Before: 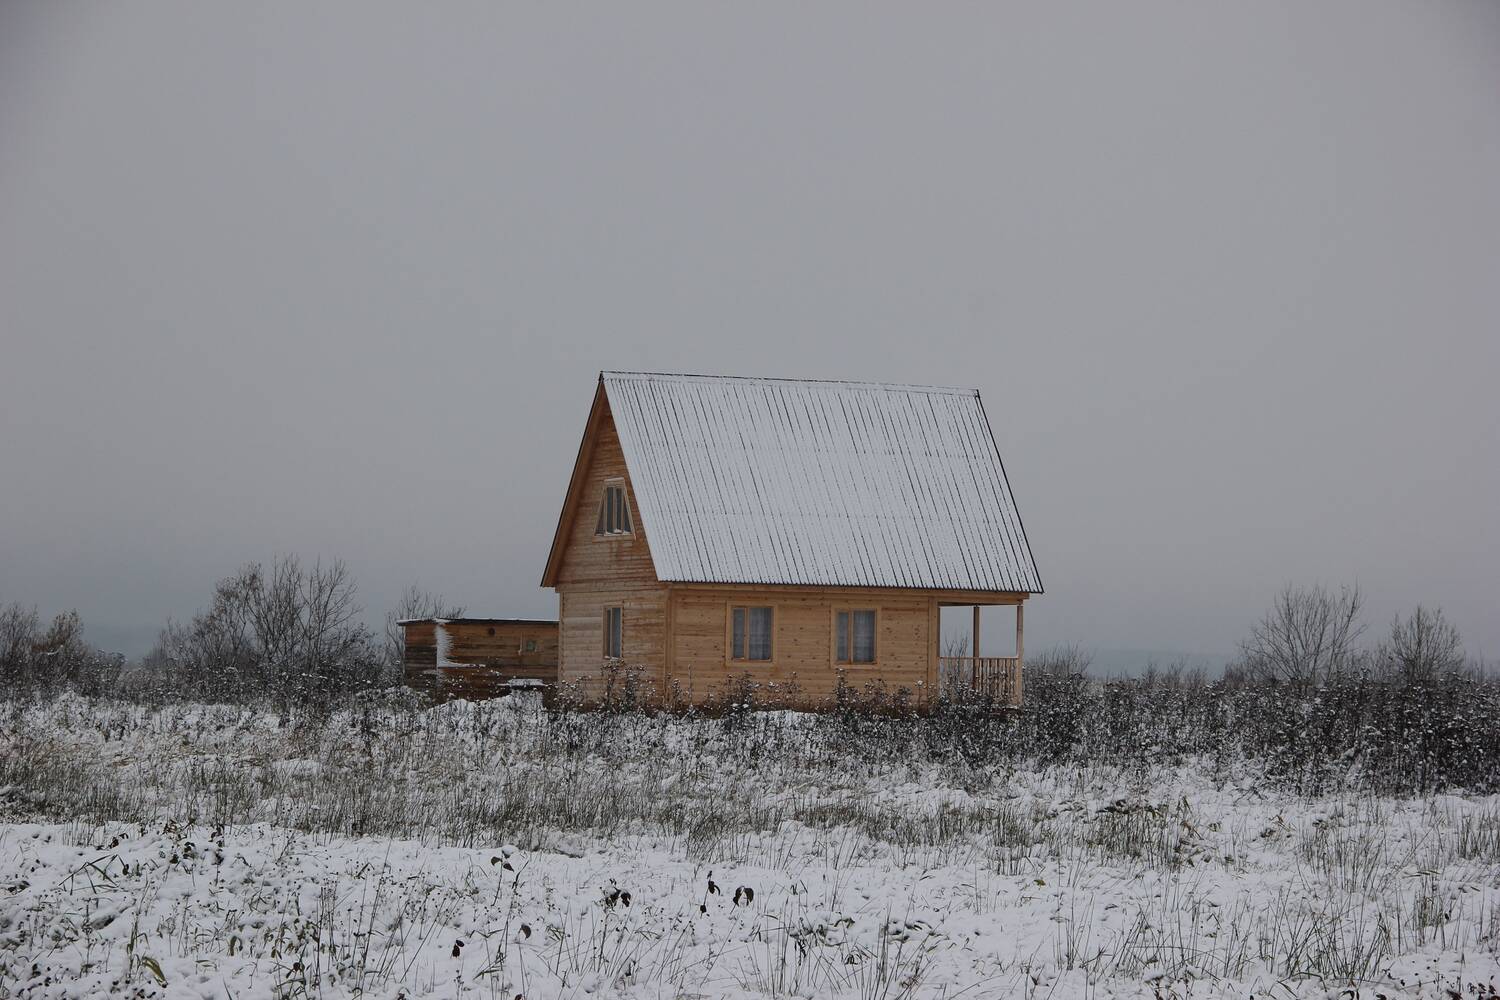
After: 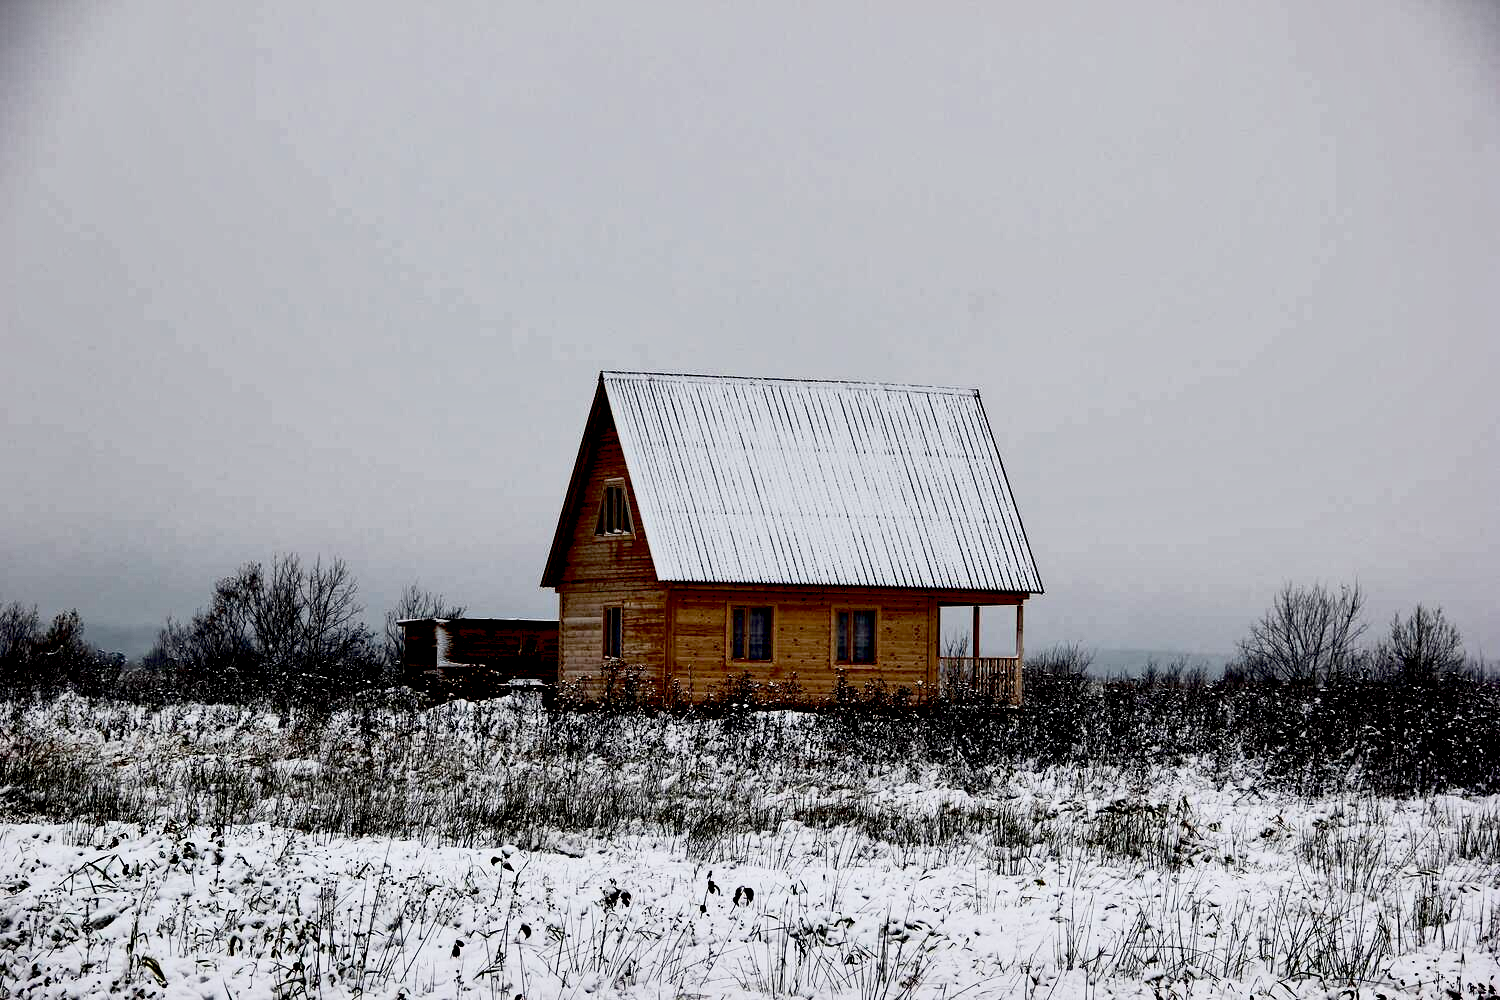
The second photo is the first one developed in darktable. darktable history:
base curve: curves: ch0 [(0, 0) (0.088, 0.125) (0.176, 0.251) (0.354, 0.501) (0.613, 0.749) (1, 0.877)], preserve colors none
shadows and highlights: shadows 51.97, highlights -28.77, soften with gaussian
exposure: black level correction 0.055, exposure -0.032 EV, compensate highlight preservation false
contrast brightness saturation: contrast 0.295
tone equalizer: edges refinement/feathering 500, mask exposure compensation -1.57 EV, preserve details no
local contrast: mode bilateral grid, contrast 25, coarseness 61, detail 151%, midtone range 0.2
